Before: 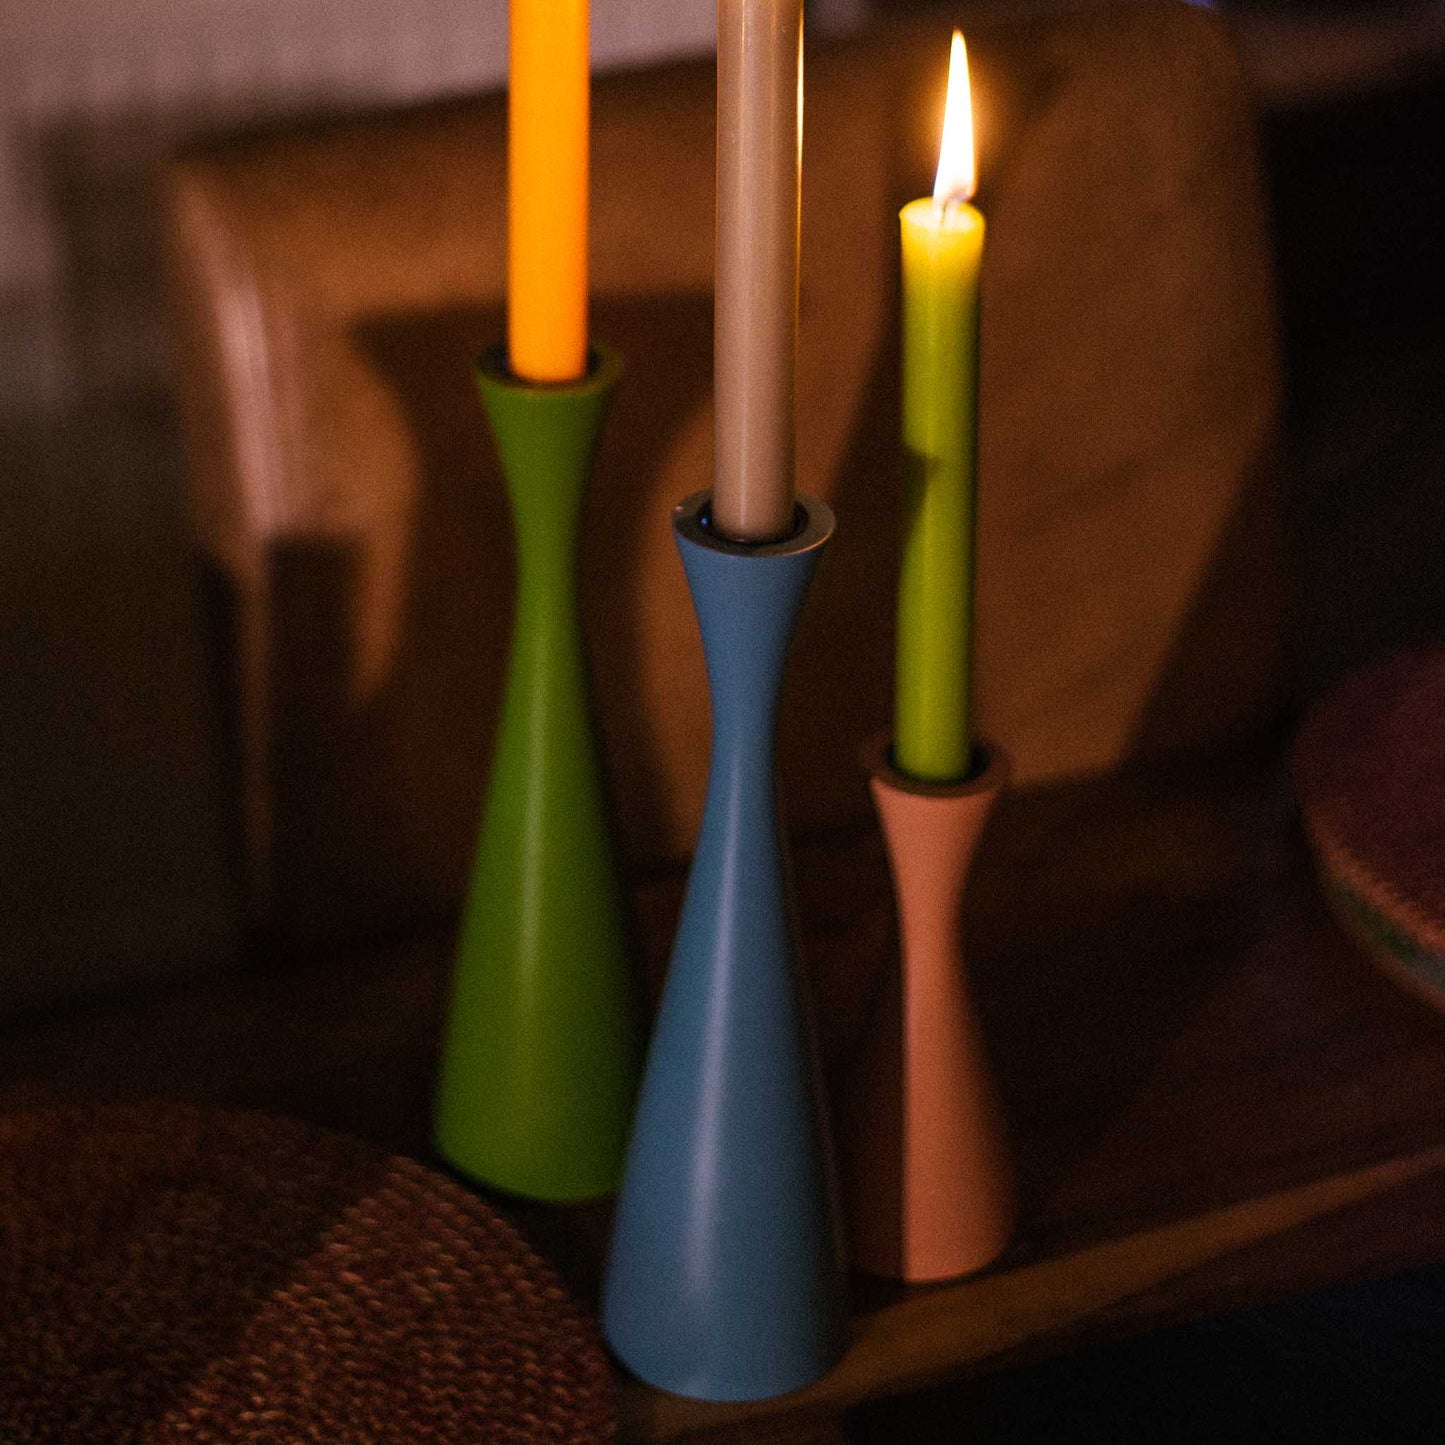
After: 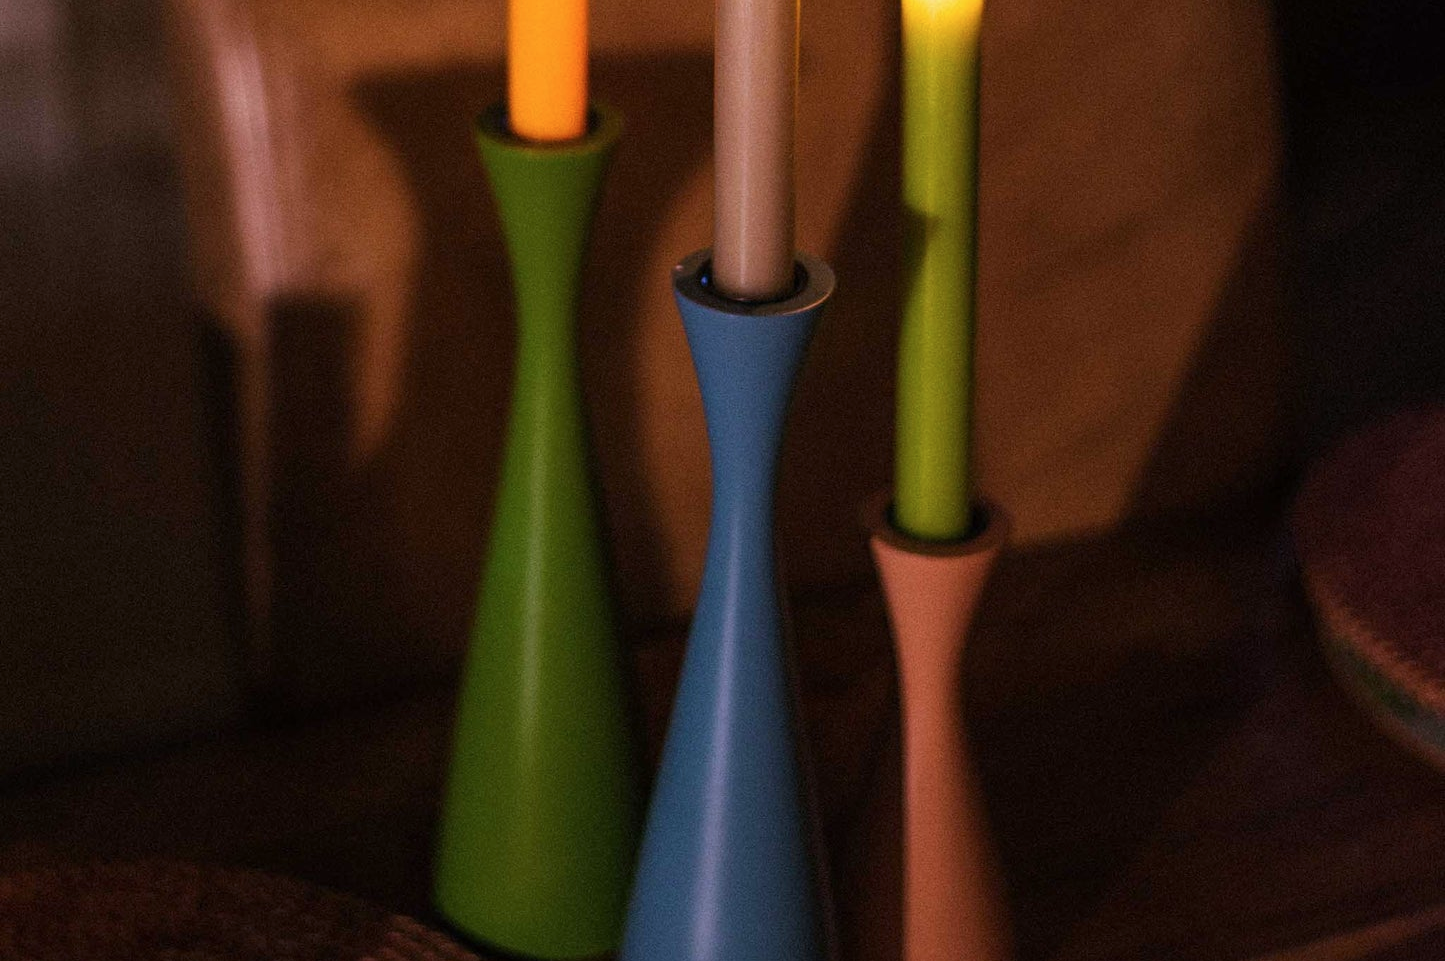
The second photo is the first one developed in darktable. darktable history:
crop: top 16.727%, bottom 16.727%
color calibration: illuminant as shot in camera, x 0.358, y 0.373, temperature 4628.91 K
